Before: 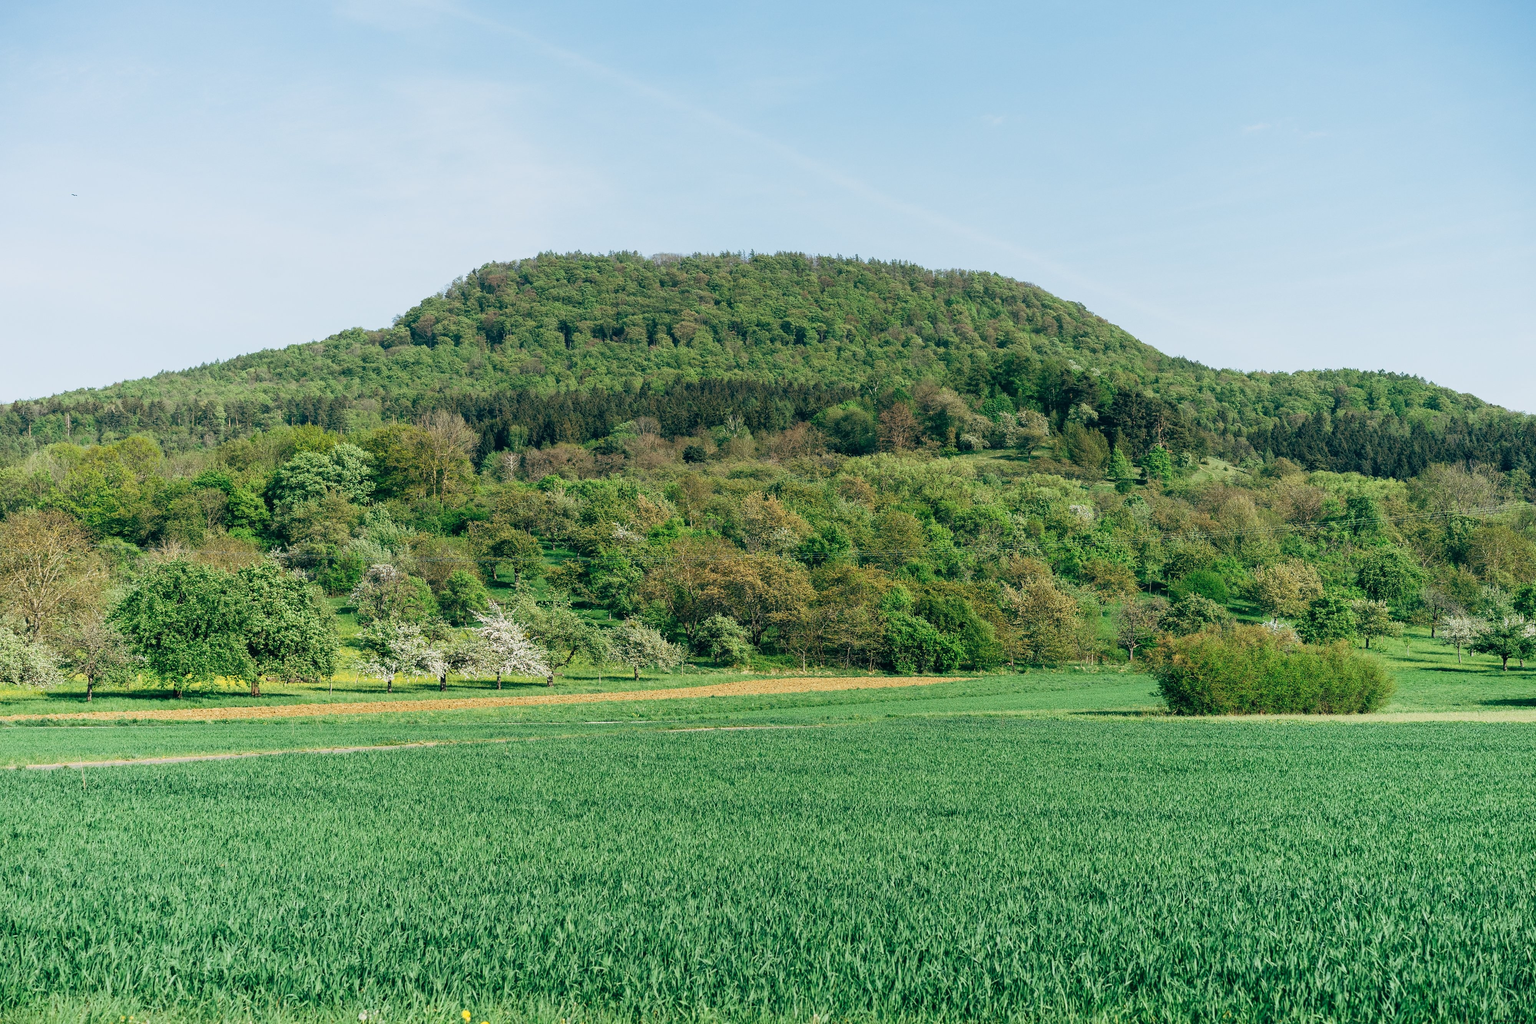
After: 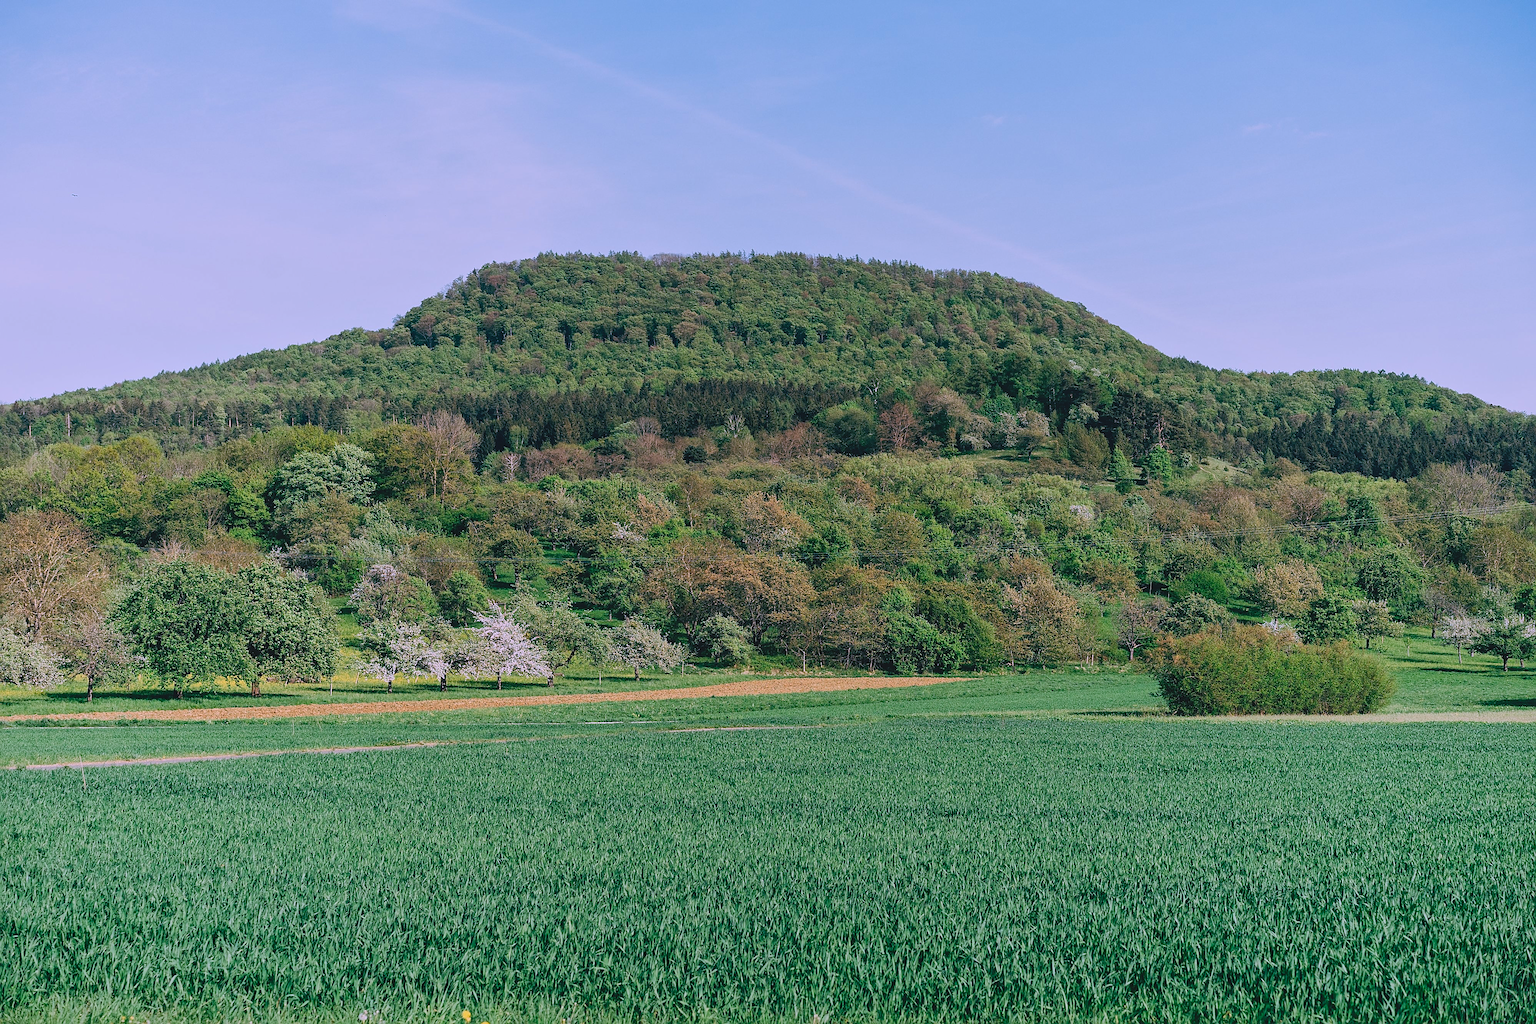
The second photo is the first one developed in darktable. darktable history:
base curve: curves: ch0 [(0, 0) (0.989, 0.992)], preserve colors none
exposure: black level correction -0.015, exposure -0.535 EV, compensate highlight preservation false
color correction: highlights a* 15.03, highlights b* -24.79
local contrast: mode bilateral grid, contrast 19, coarseness 51, detail 131%, midtone range 0.2
contrast brightness saturation: brightness -0.017, saturation 0.355
color balance rgb: shadows lift › chroma 0.834%, shadows lift › hue 115°, power › hue 330.26°, perceptual saturation grading › global saturation -1.563%, perceptual saturation grading › highlights -6.932%, perceptual saturation grading › mid-tones 7.445%, perceptual saturation grading › shadows 4.048%
sharpen: on, module defaults
